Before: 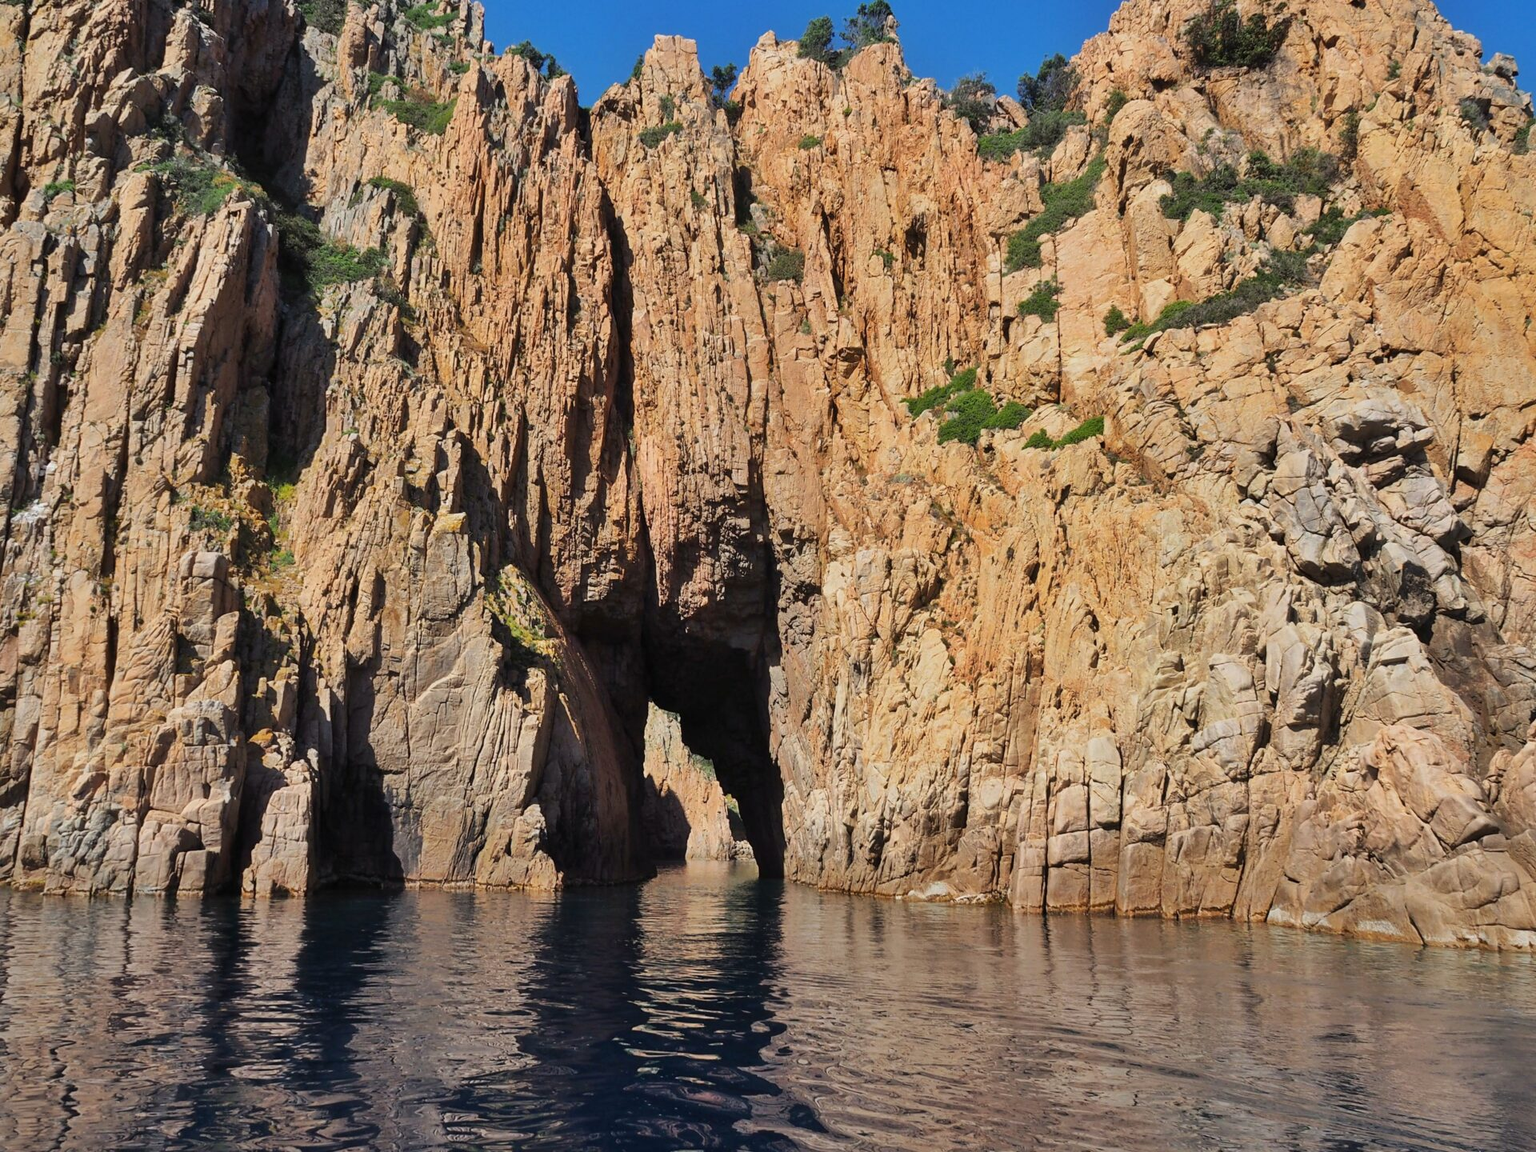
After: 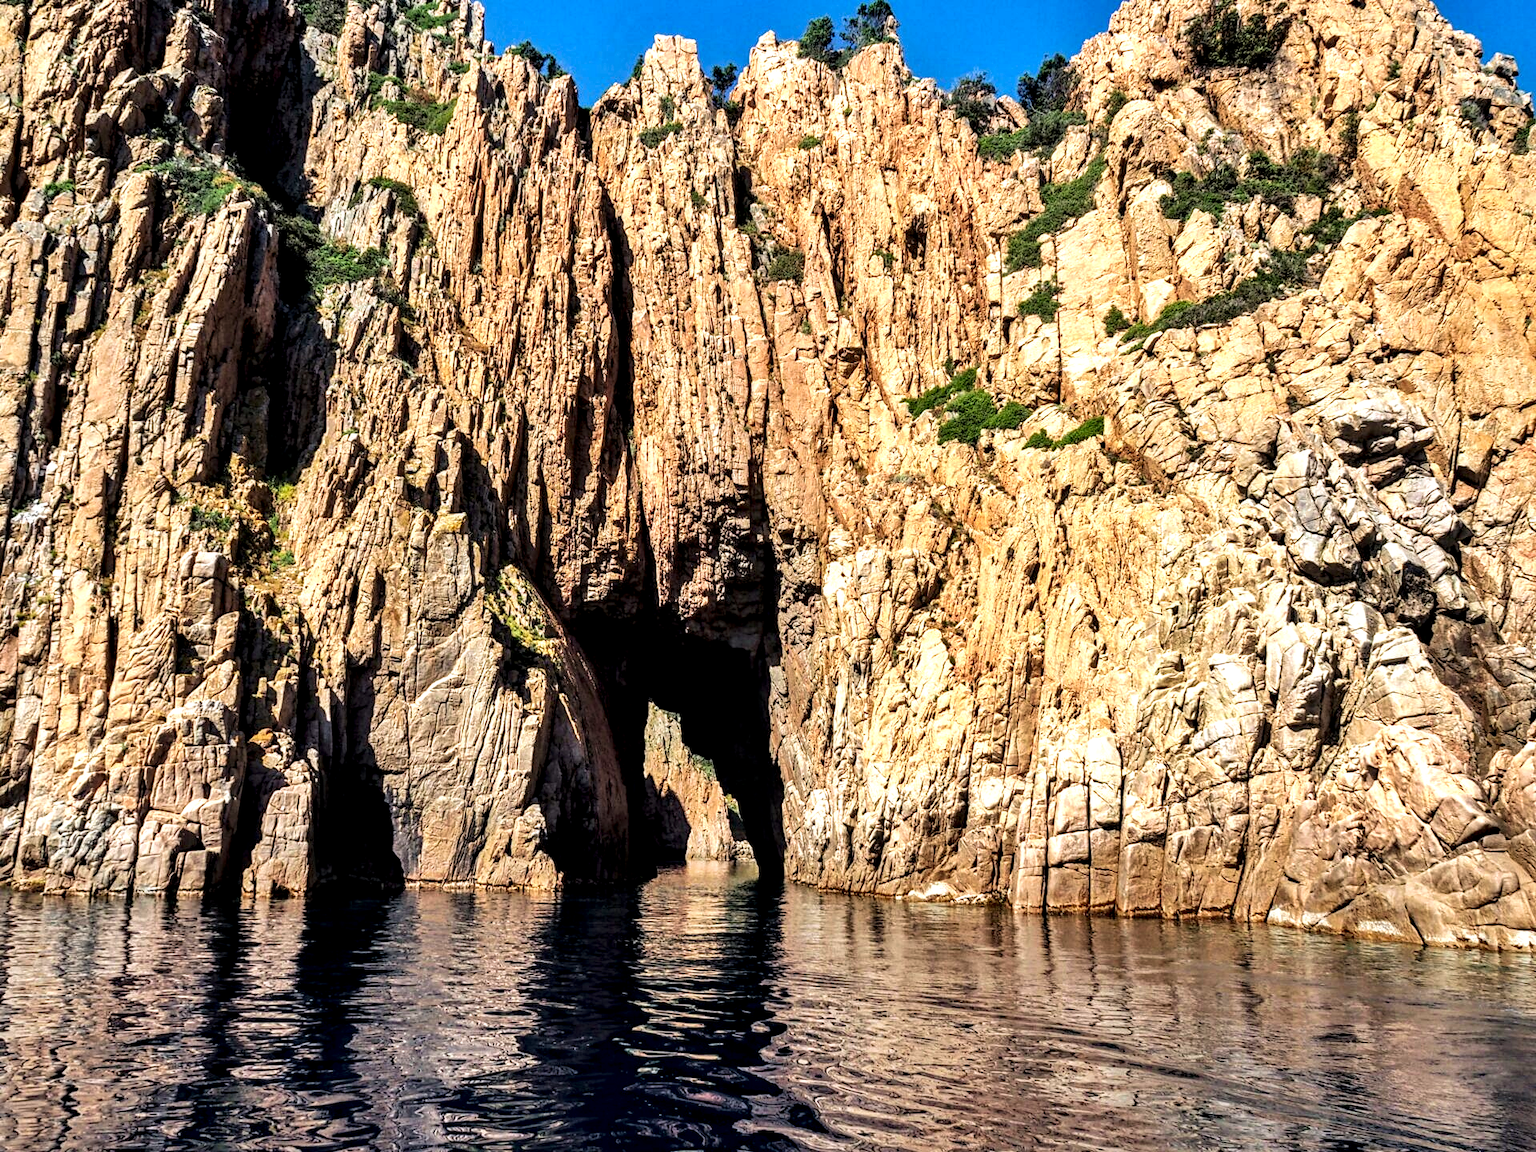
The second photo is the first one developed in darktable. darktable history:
local contrast: highlights 17%, detail 187%
velvia: on, module defaults
tone equalizer: -8 EV -0.751 EV, -7 EV -0.685 EV, -6 EV -0.609 EV, -5 EV -0.367 EV, -3 EV 0.366 EV, -2 EV 0.6 EV, -1 EV 0.683 EV, +0 EV 0.727 EV
haze removal: compatibility mode true, adaptive false
